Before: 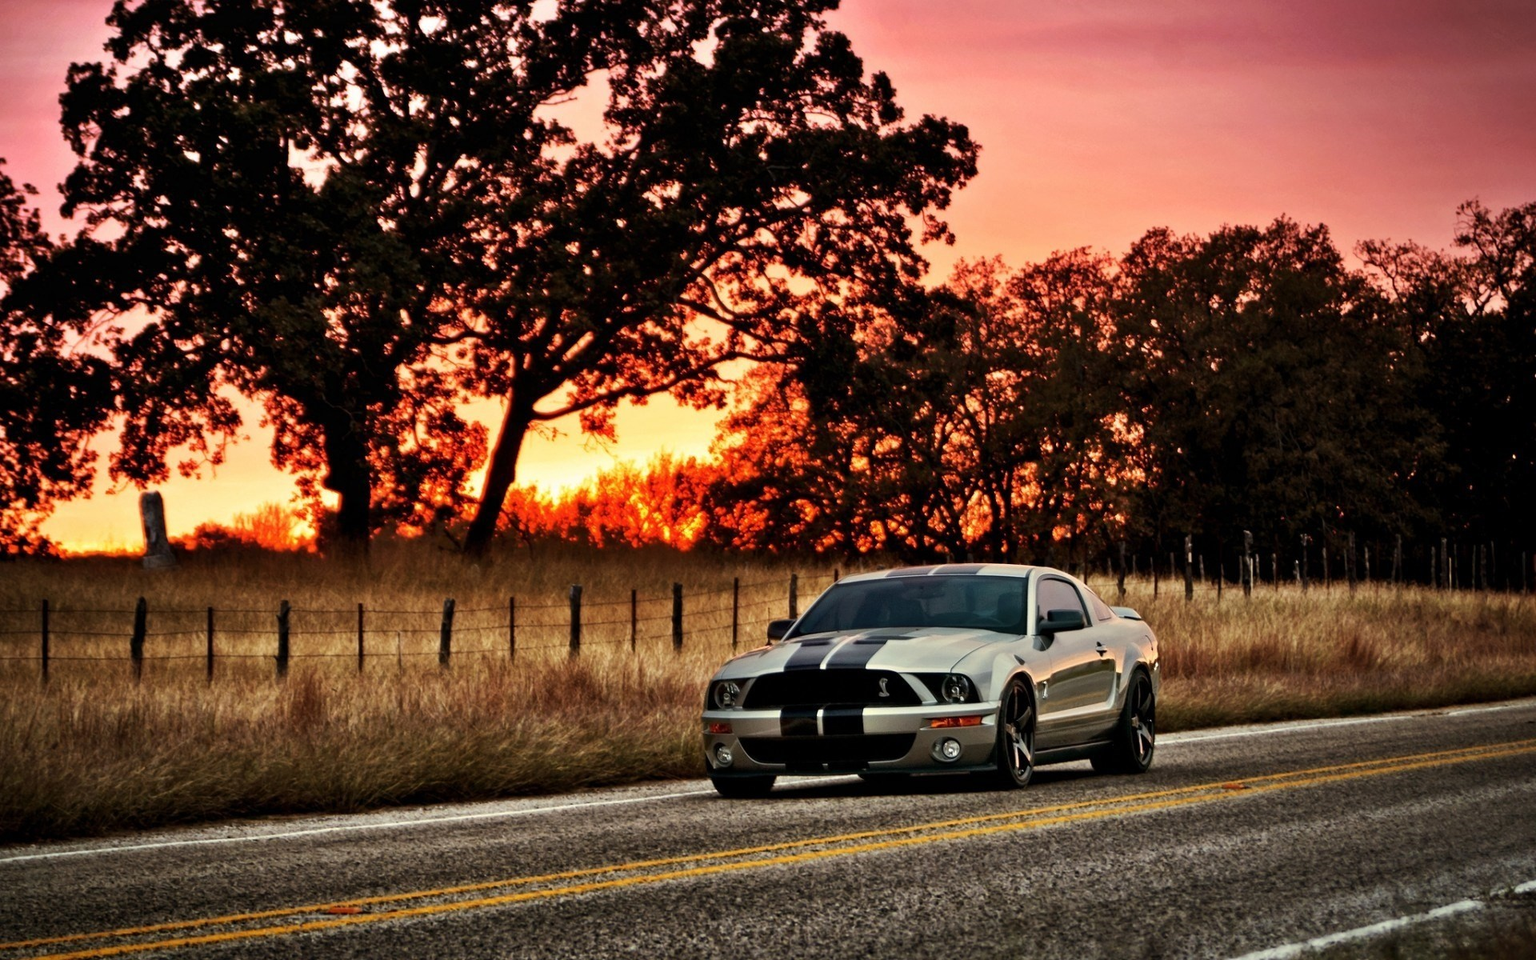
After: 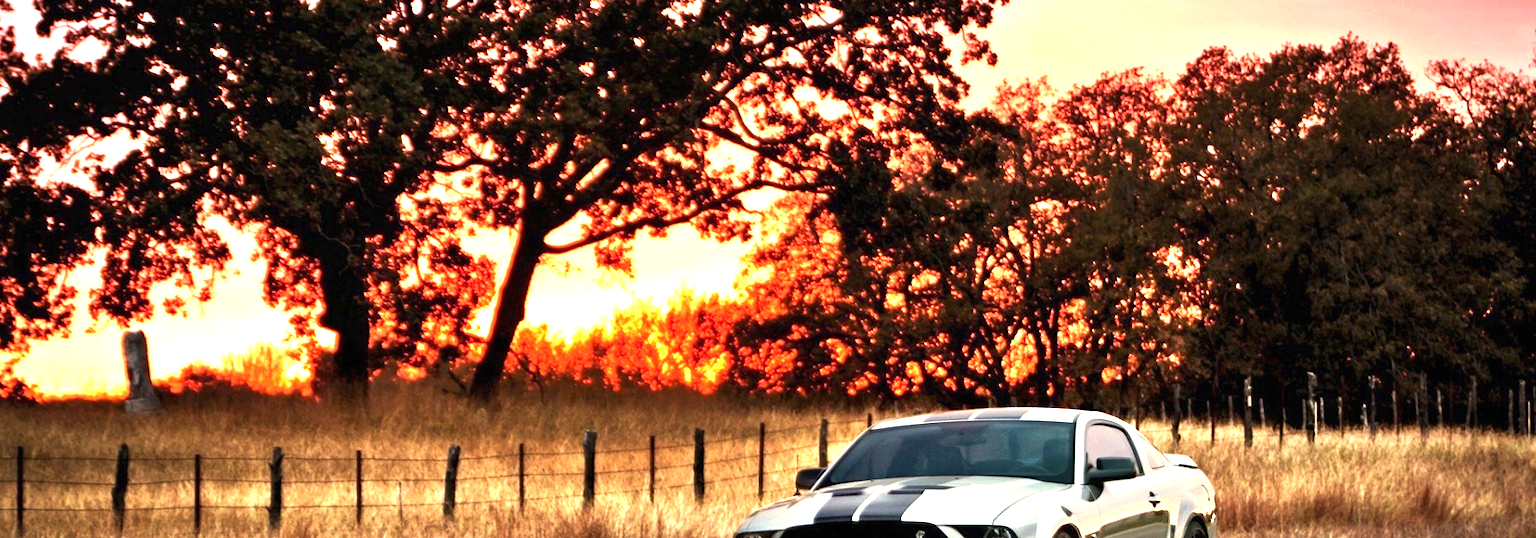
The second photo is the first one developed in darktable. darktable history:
crop: left 1.744%, top 19.225%, right 5.069%, bottom 28.357%
exposure: black level correction 0, exposure 1.45 EV, compensate exposure bias true, compensate highlight preservation false
